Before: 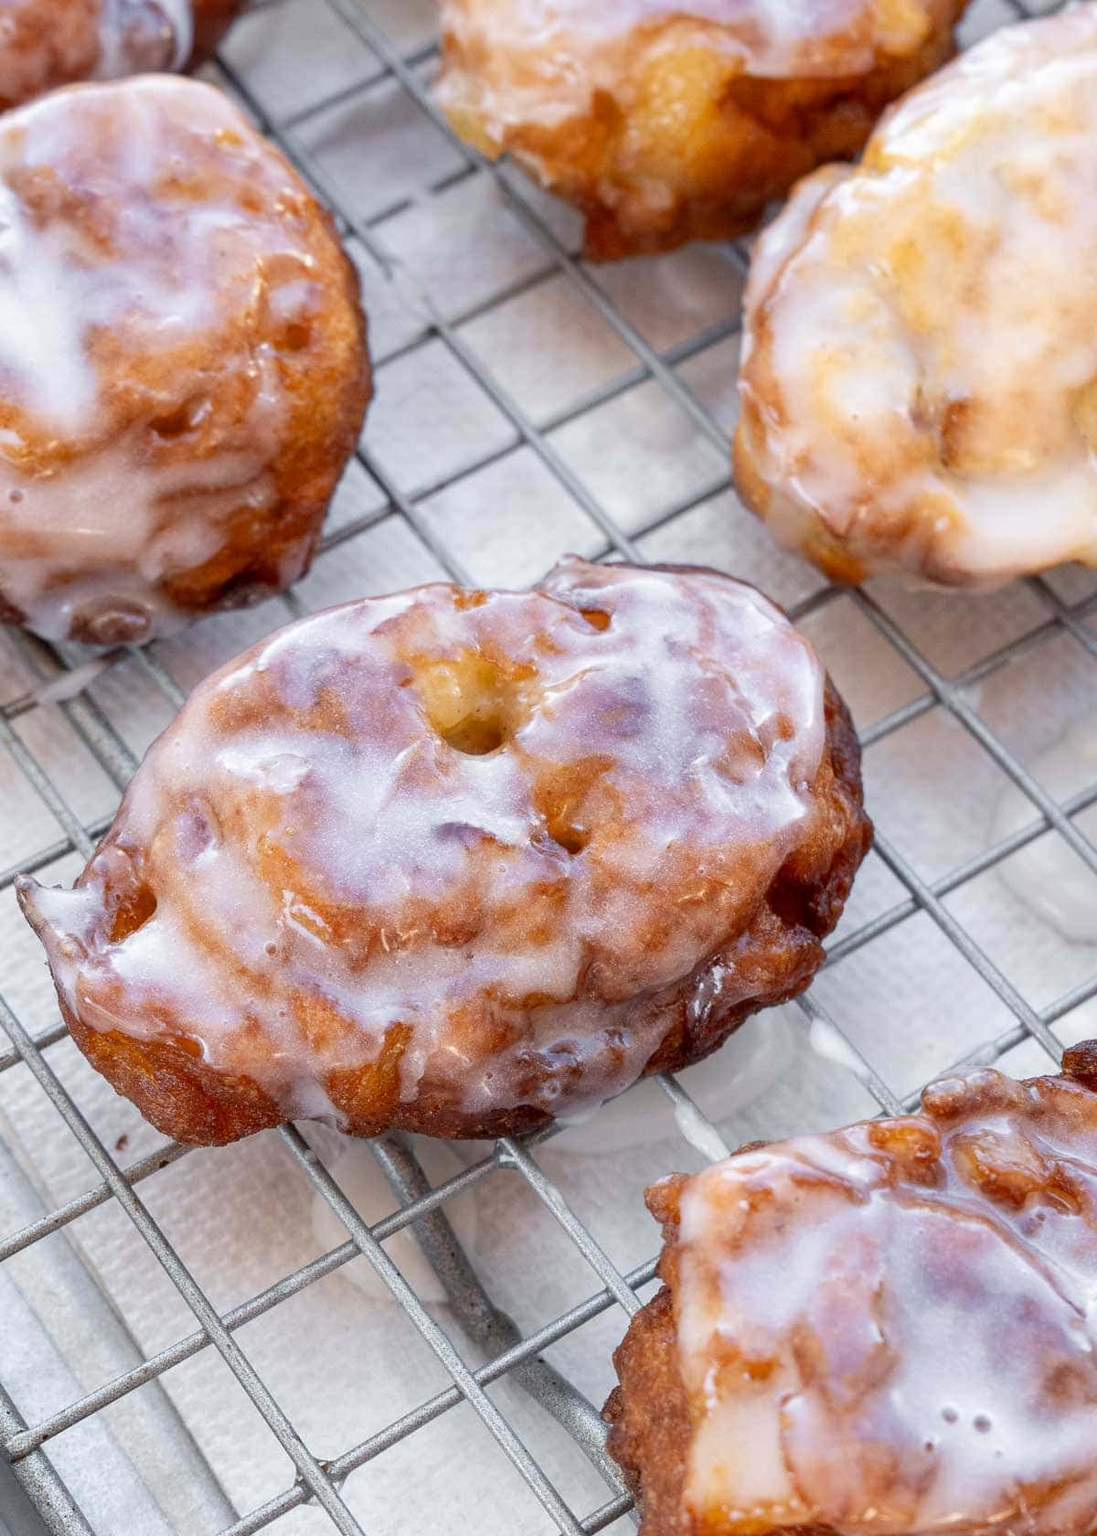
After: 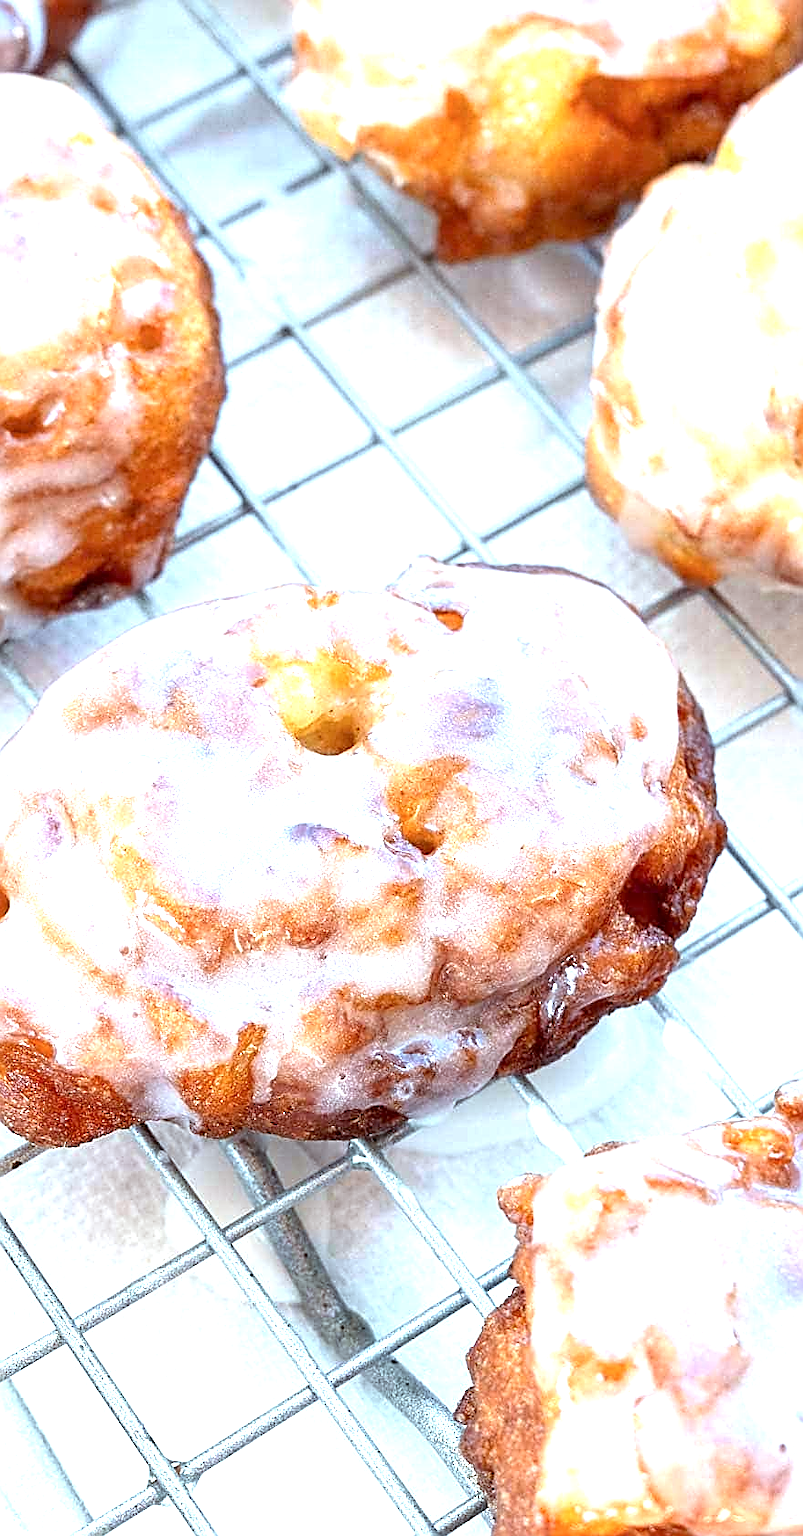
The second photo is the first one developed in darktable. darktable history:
sharpen: amount 1
crop: left 13.443%, right 13.31%
color correction: highlights a* -10.04, highlights b* -10.37
exposure: black level correction 0.001, exposure 1.398 EV, compensate exposure bias true, compensate highlight preservation false
